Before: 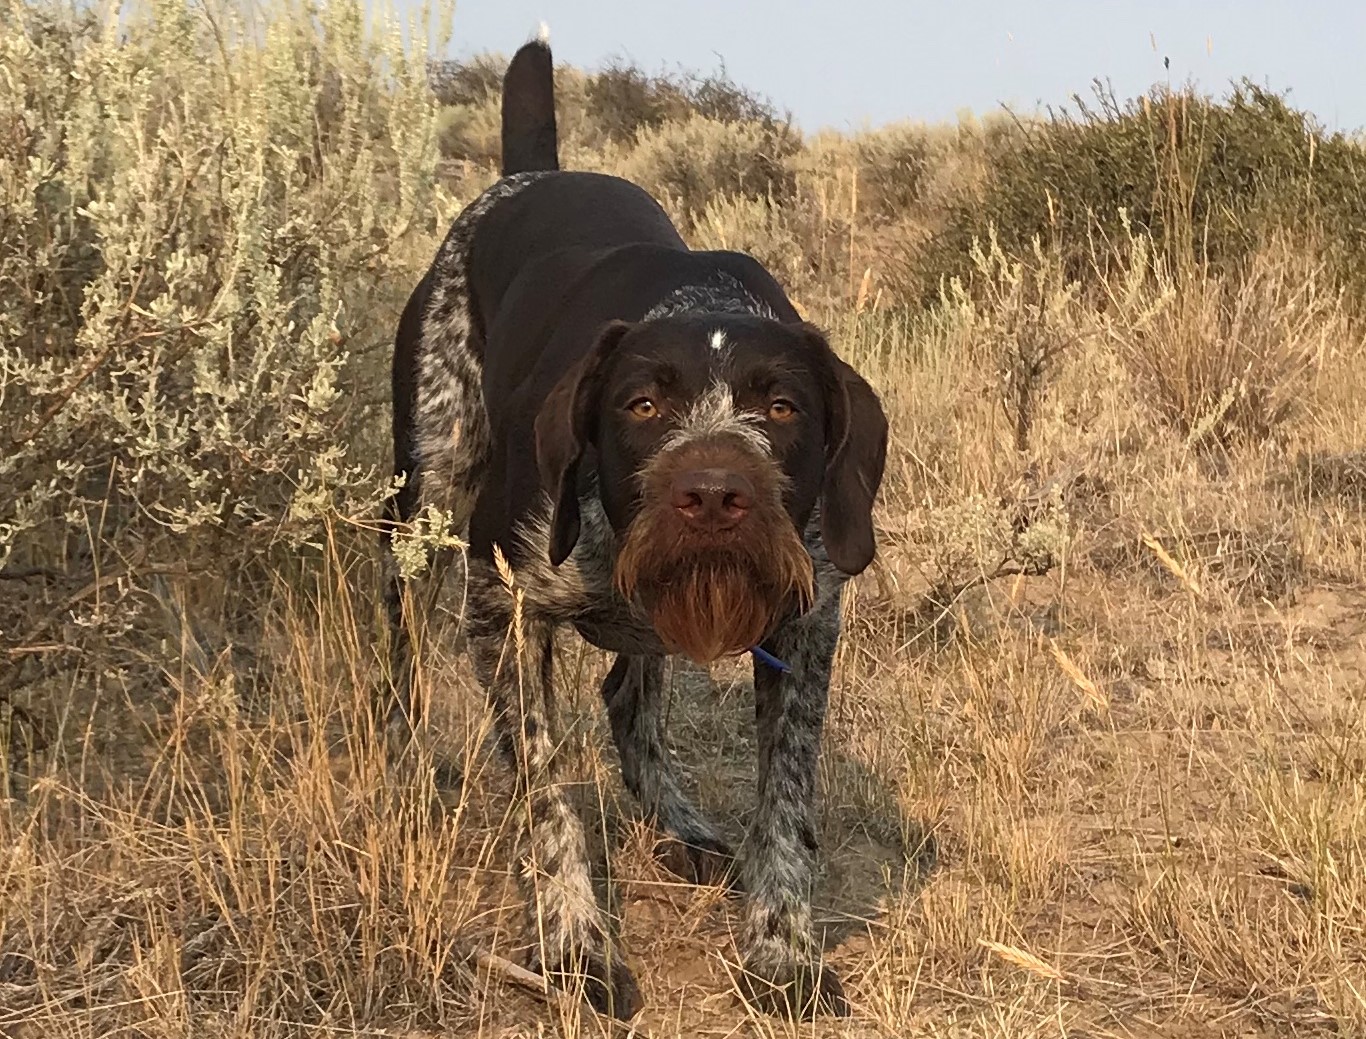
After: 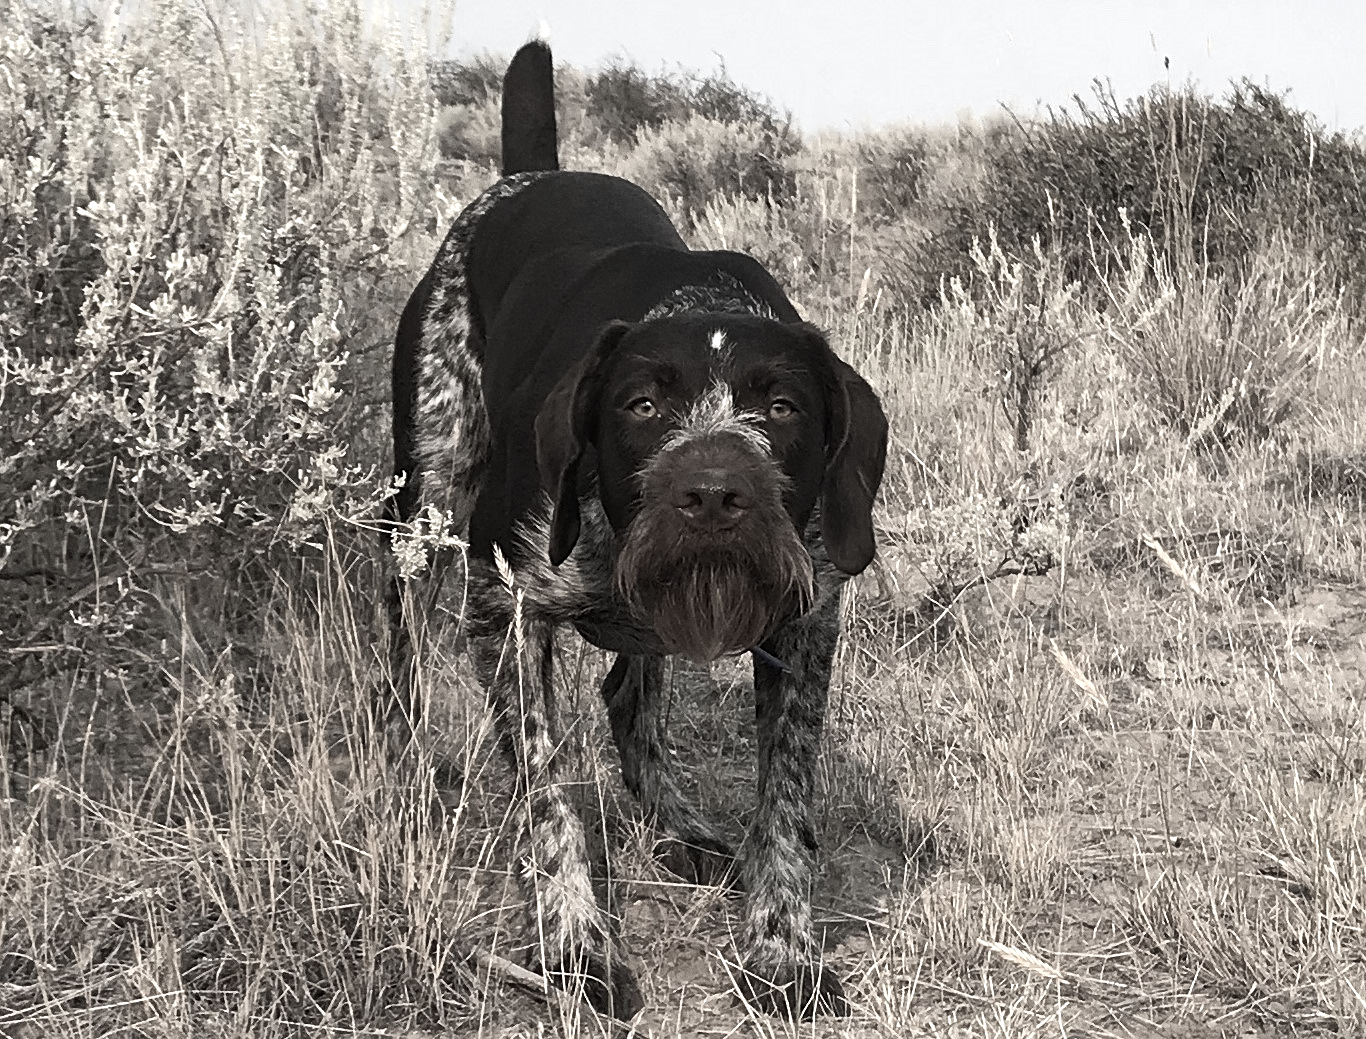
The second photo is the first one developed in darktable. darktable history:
tone equalizer: -8 EV -0.417 EV, -7 EV -0.389 EV, -6 EV -0.333 EV, -5 EV -0.222 EV, -3 EV 0.222 EV, -2 EV 0.333 EV, -1 EV 0.389 EV, +0 EV 0.417 EV, edges refinement/feathering 500, mask exposure compensation -1.57 EV, preserve details no
sharpen: amount 0.2
grain: coarseness 0.09 ISO
color correction: saturation 0.2
